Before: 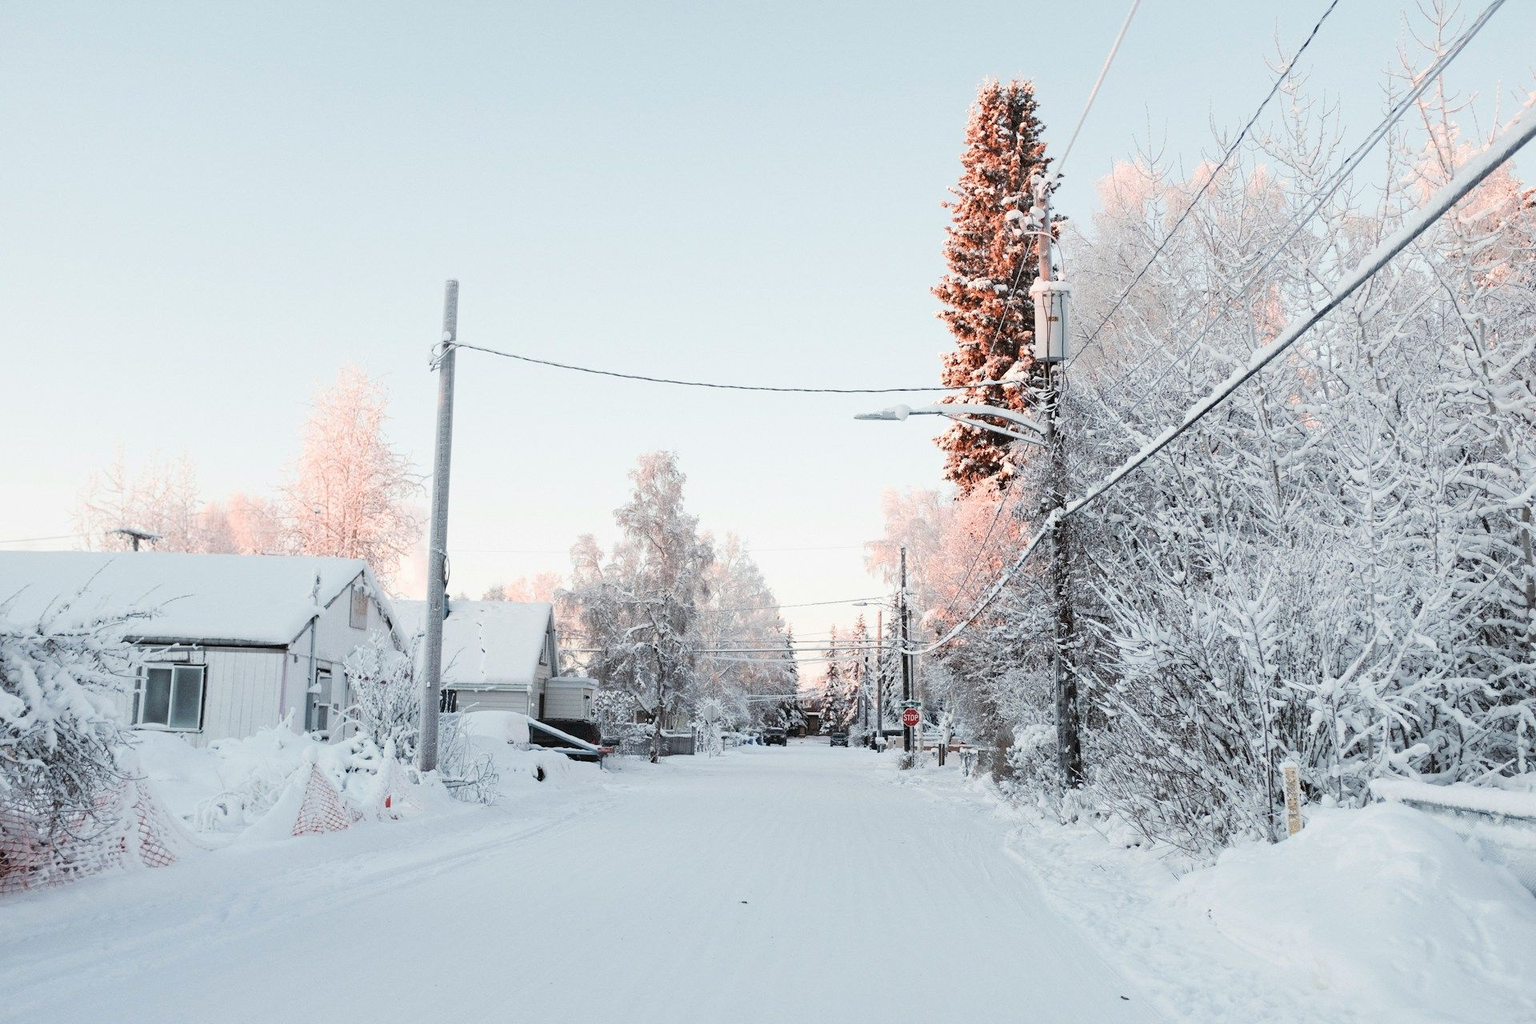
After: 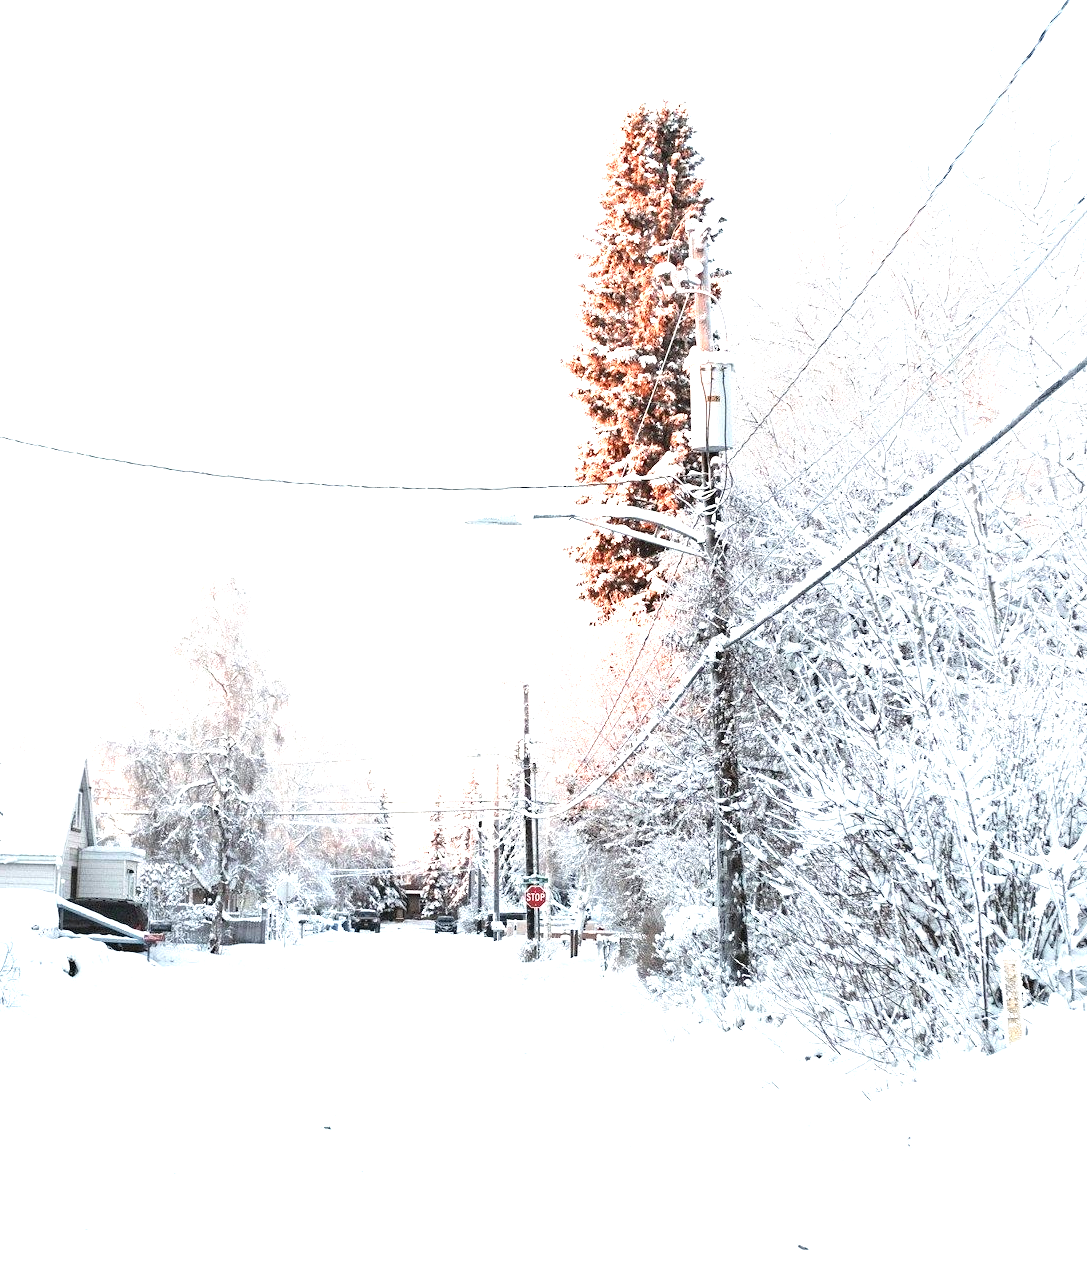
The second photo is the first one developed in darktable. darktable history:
crop: left 31.458%, top 0%, right 11.876%
exposure: black level correction 0, exposure 1.2 EV, compensate highlight preservation false
